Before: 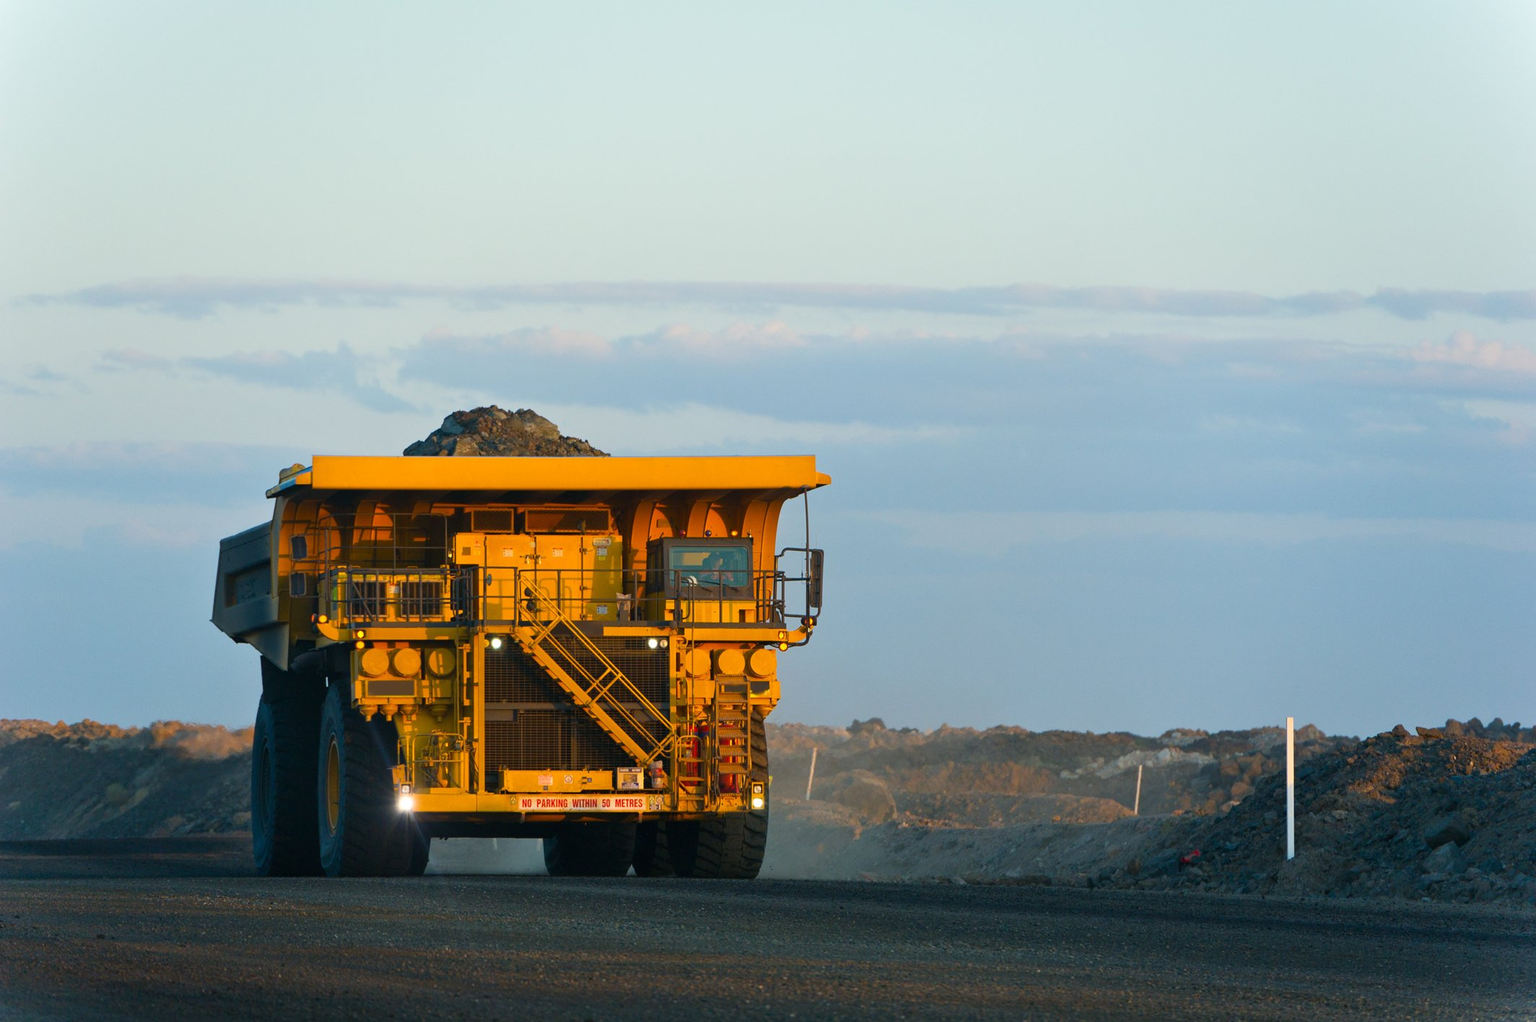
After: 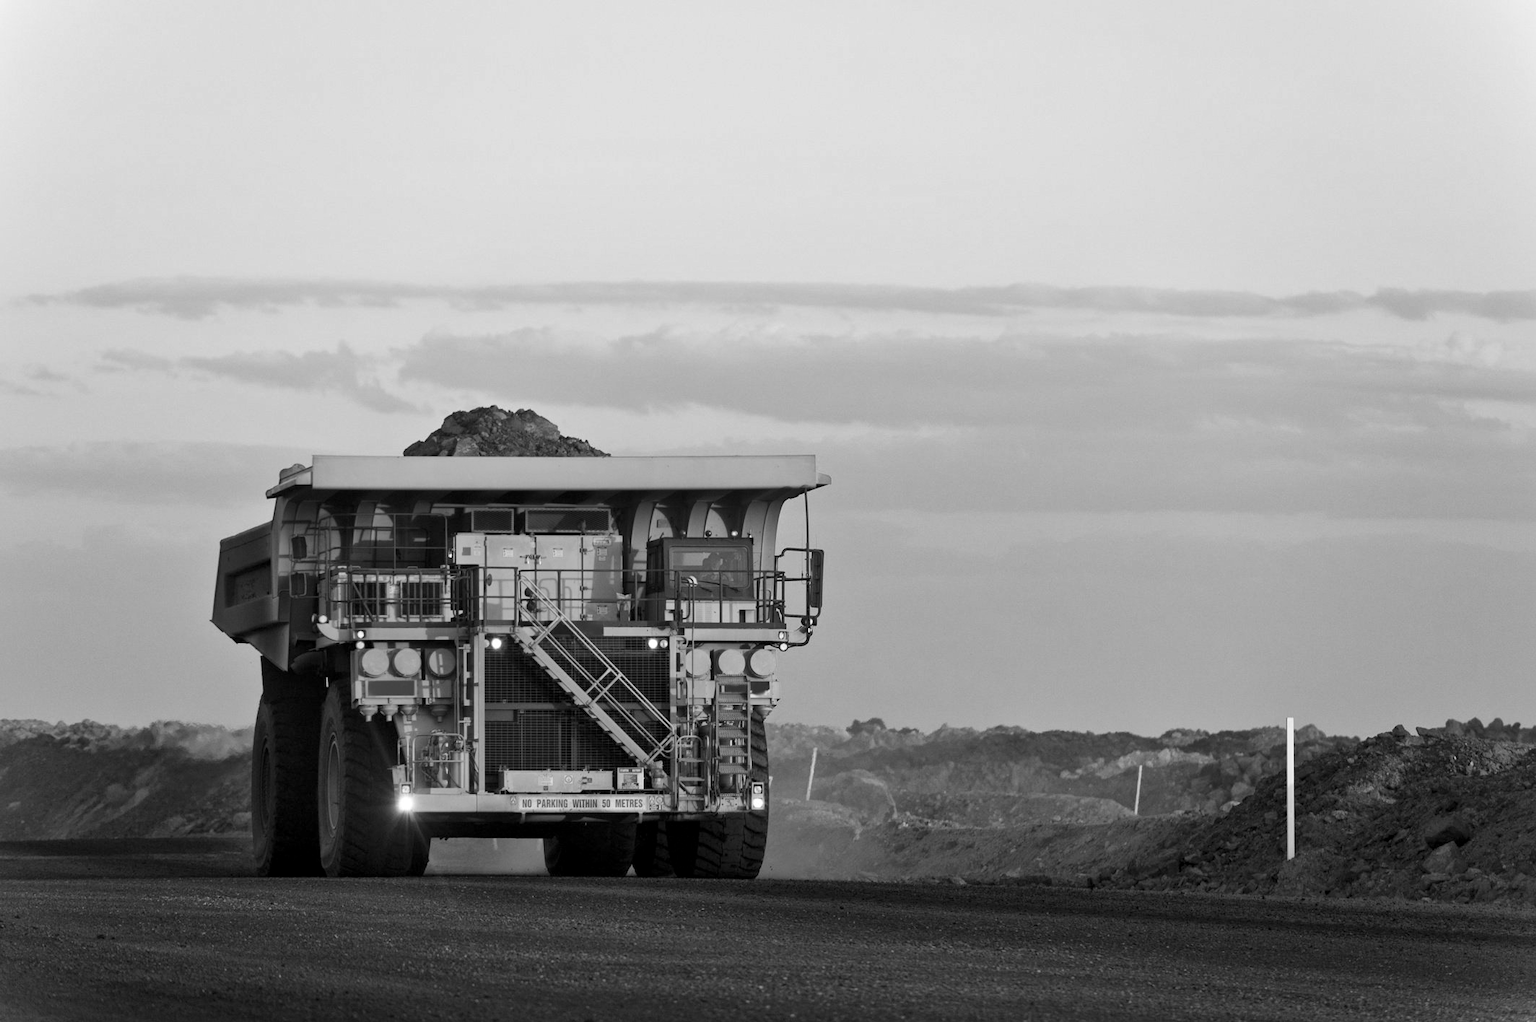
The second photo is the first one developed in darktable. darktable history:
monochrome: on, module defaults
local contrast: mode bilateral grid, contrast 20, coarseness 50, detail 144%, midtone range 0.2
